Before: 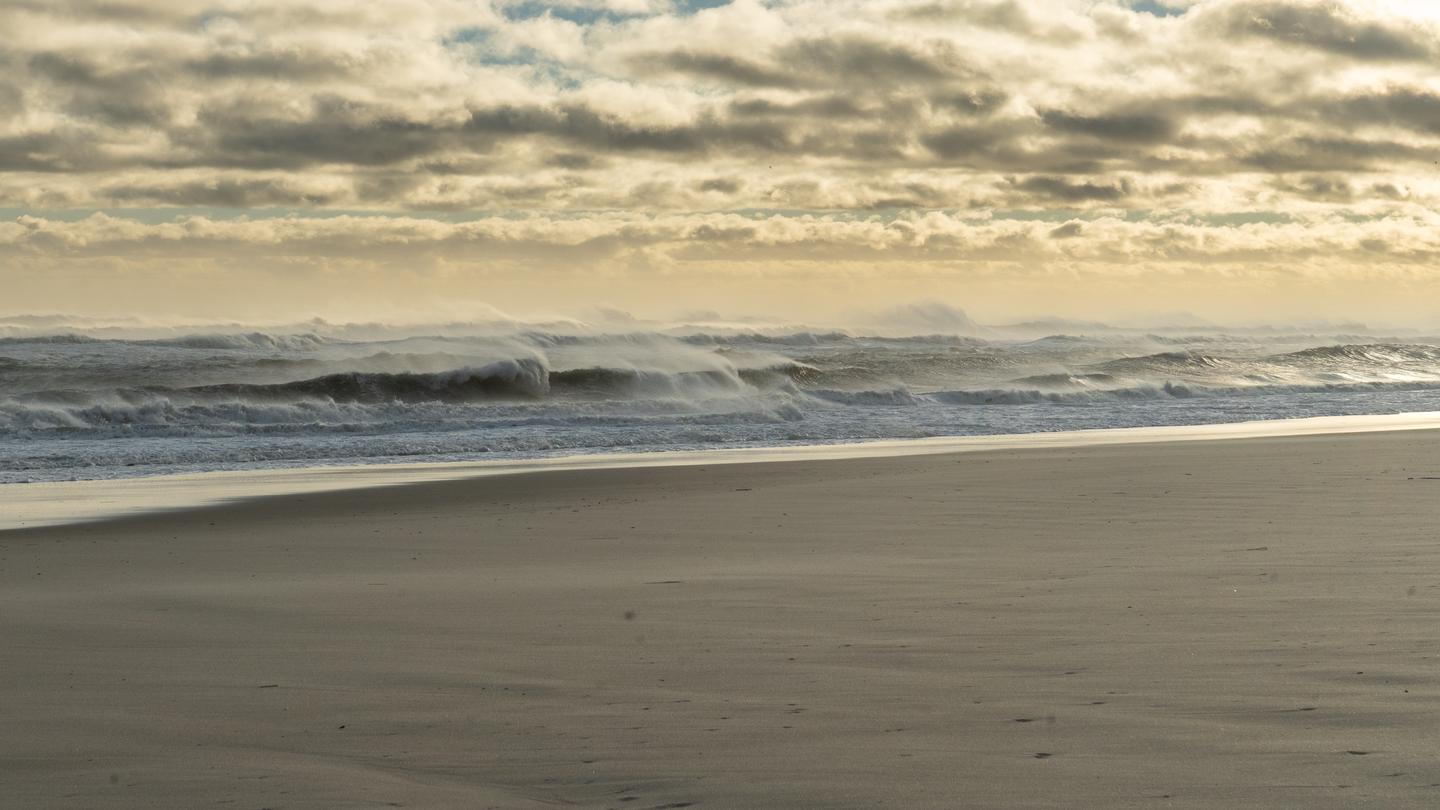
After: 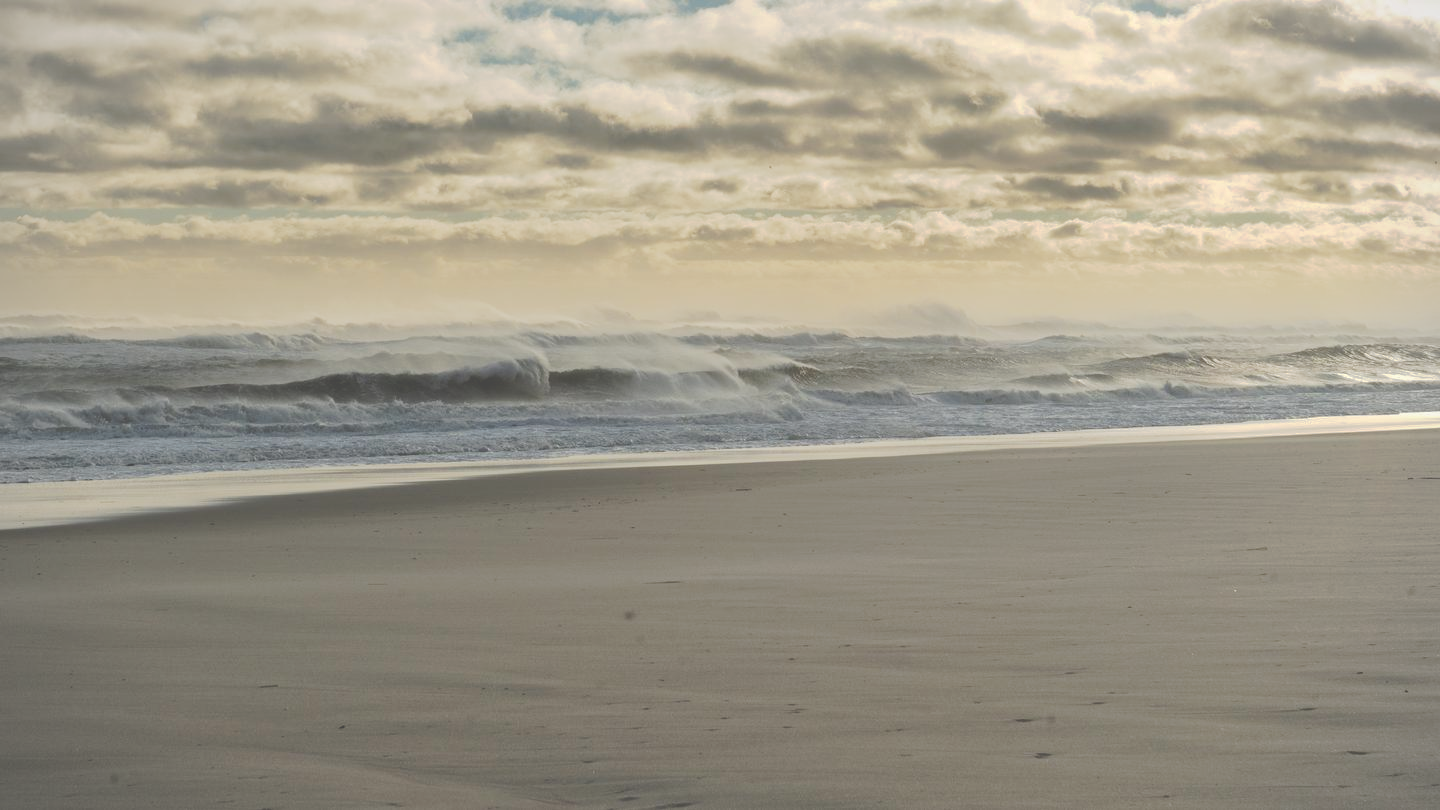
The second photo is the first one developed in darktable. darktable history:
tone curve: curves: ch0 [(0, 0) (0.003, 0.277) (0.011, 0.277) (0.025, 0.279) (0.044, 0.282) (0.069, 0.286) (0.1, 0.289) (0.136, 0.294) (0.177, 0.318) (0.224, 0.345) (0.277, 0.379) (0.335, 0.425) (0.399, 0.481) (0.468, 0.542) (0.543, 0.594) (0.623, 0.662) (0.709, 0.731) (0.801, 0.792) (0.898, 0.851) (1, 1)], preserve colors none
vignetting: fall-off start 88.84%, fall-off radius 43.06%, brightness -0.276, width/height ratio 1.155
